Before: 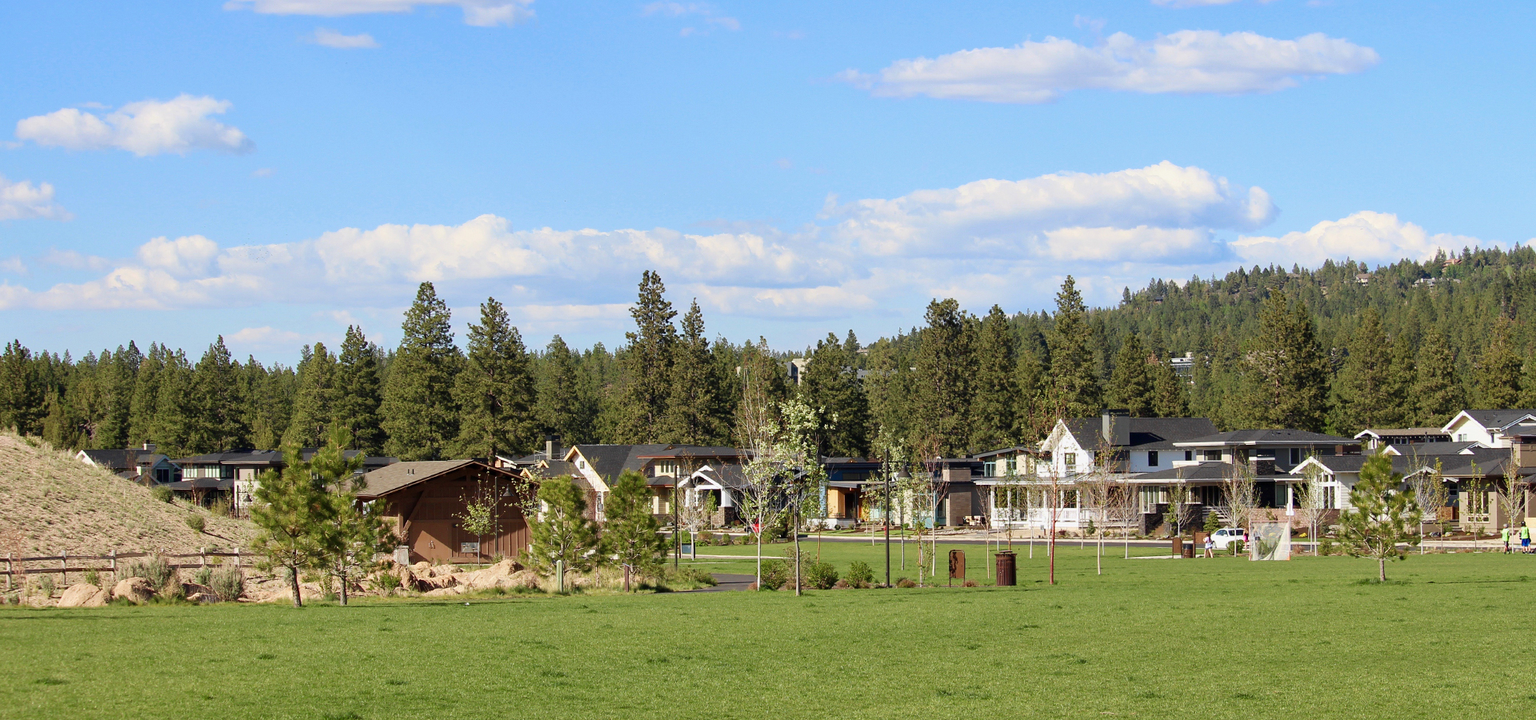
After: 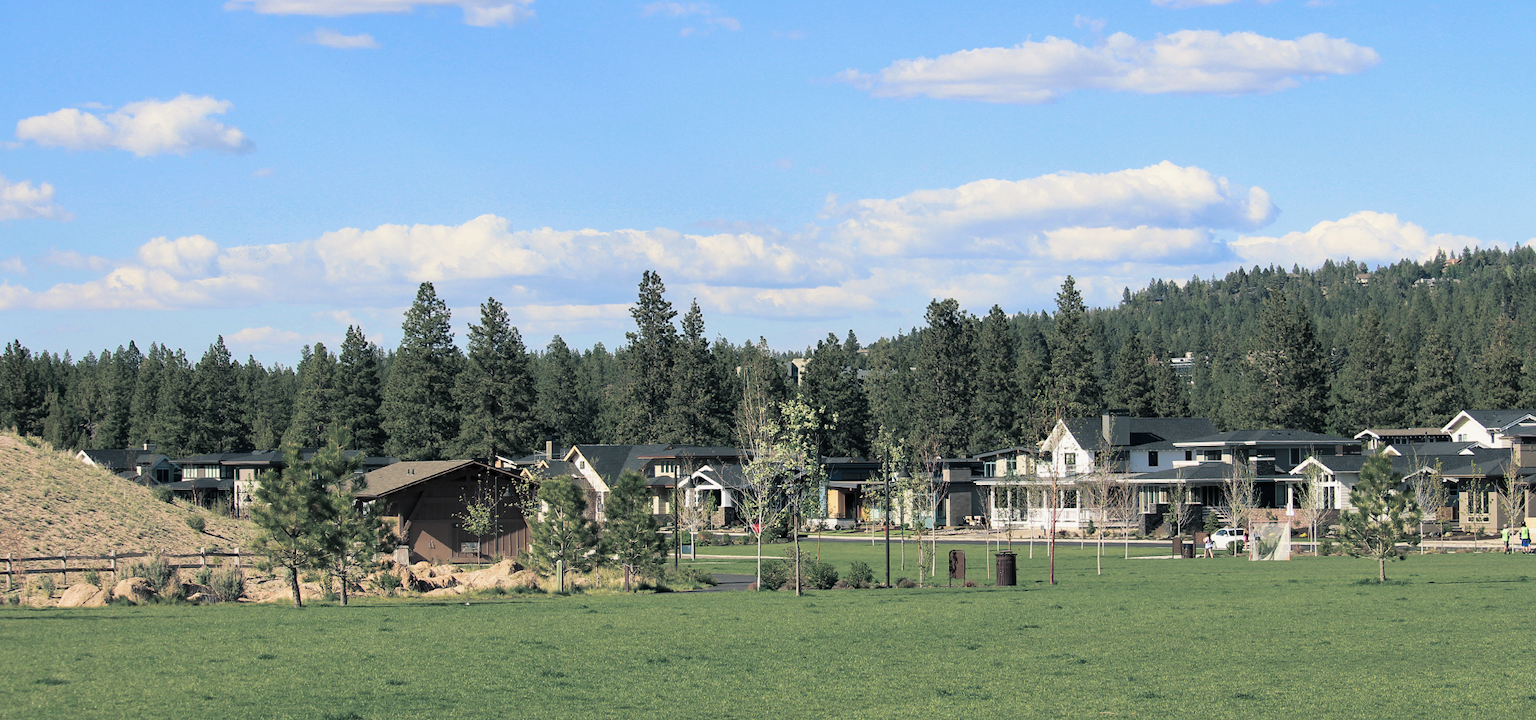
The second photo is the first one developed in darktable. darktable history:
split-toning: shadows › hue 205.2°, shadows › saturation 0.29, highlights › hue 50.4°, highlights › saturation 0.38, balance -49.9
exposure: compensate highlight preservation false
